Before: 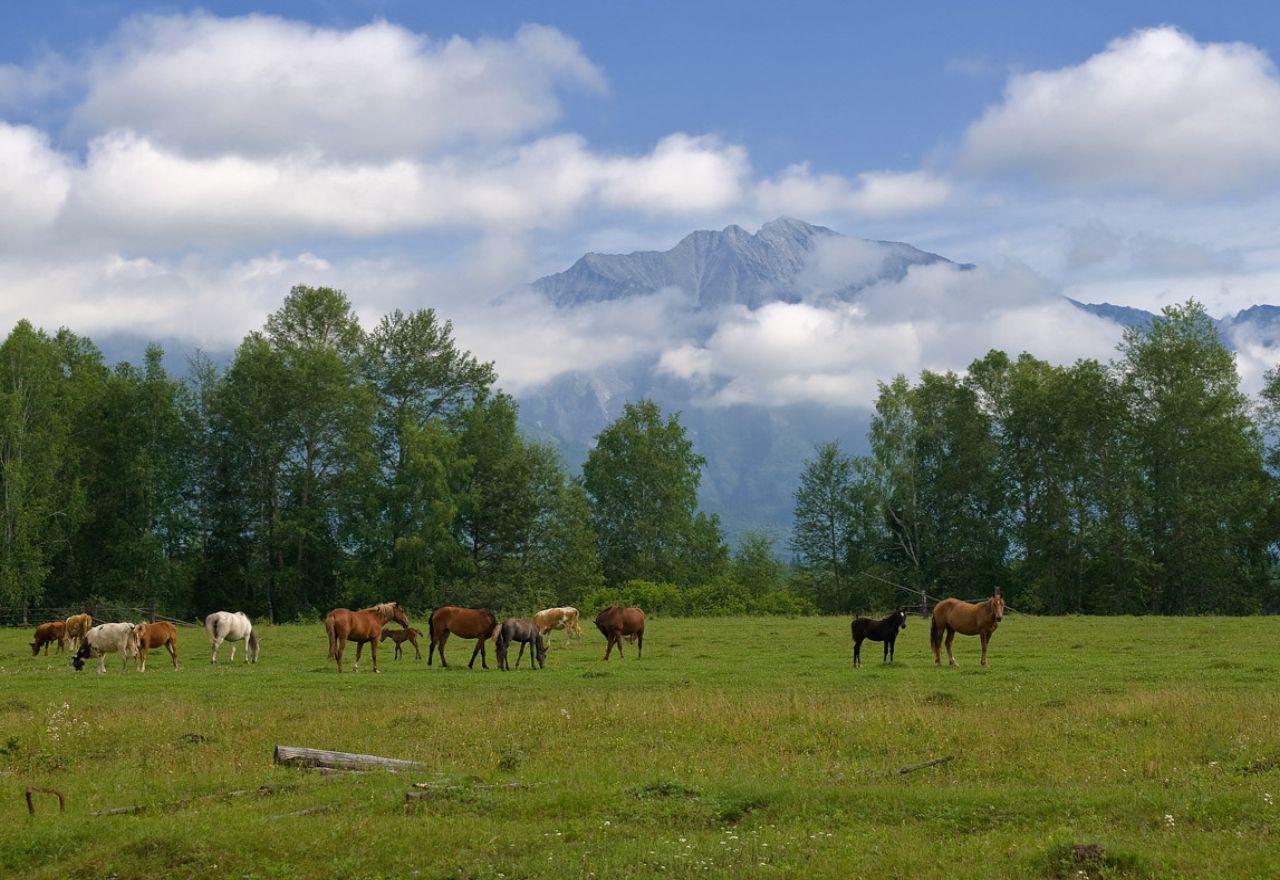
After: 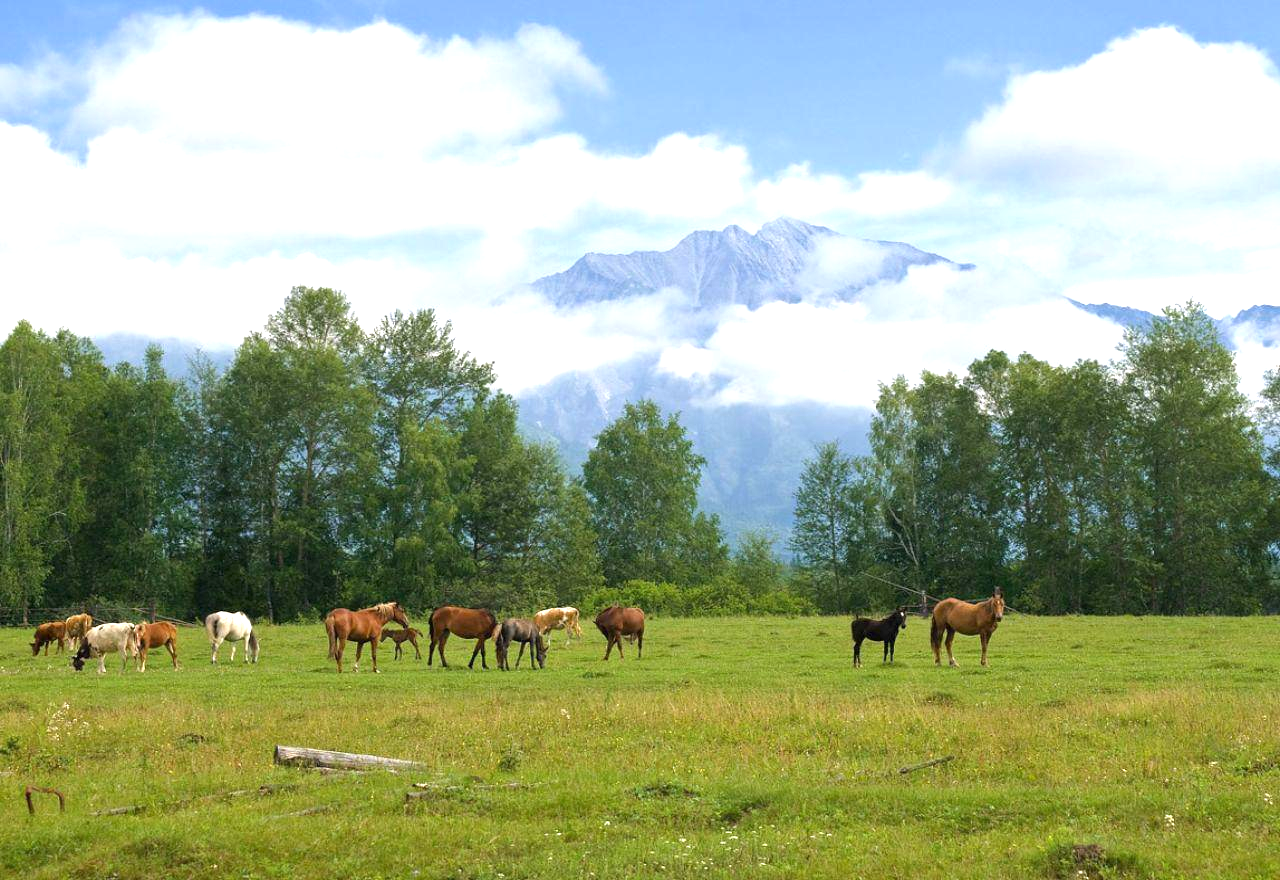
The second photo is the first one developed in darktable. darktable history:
exposure: exposure 1.152 EV, compensate highlight preservation false
